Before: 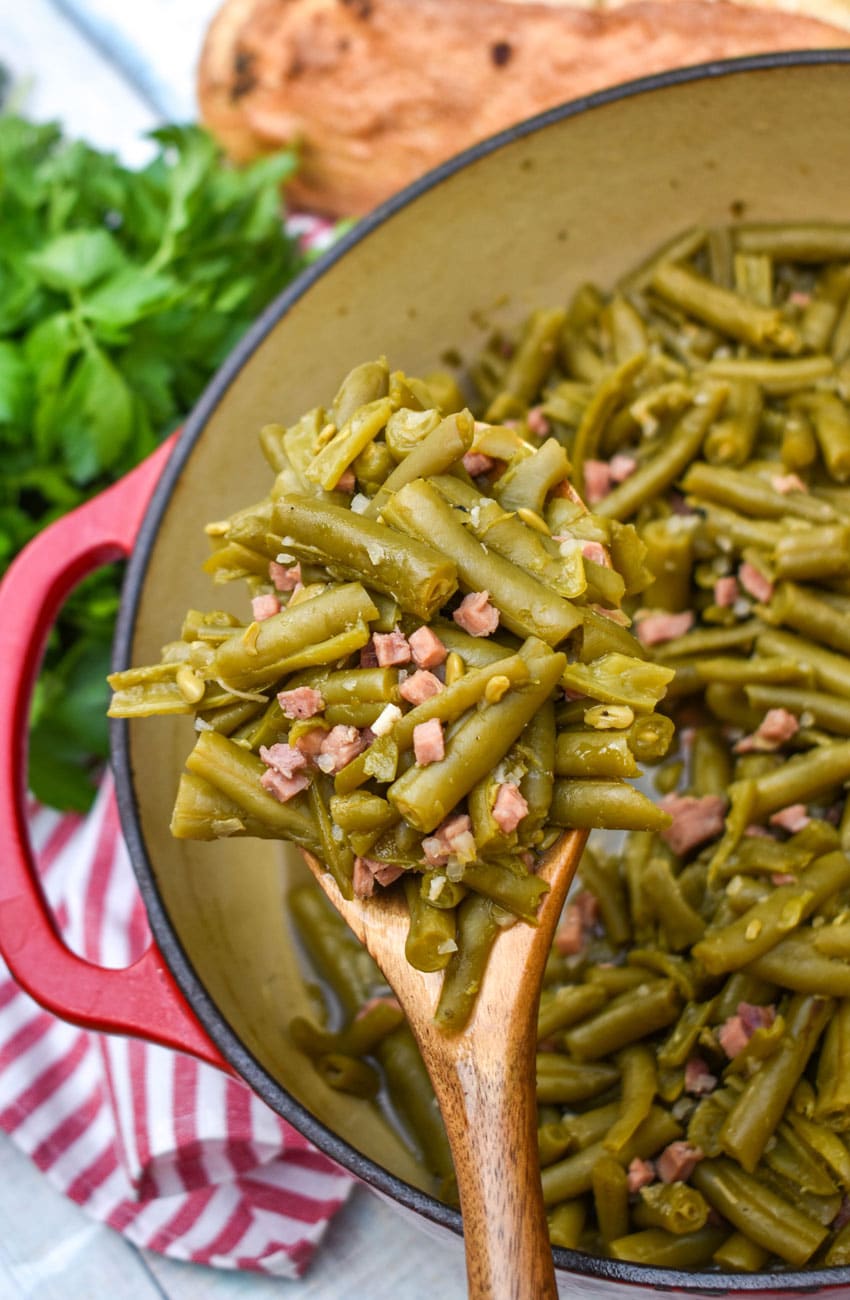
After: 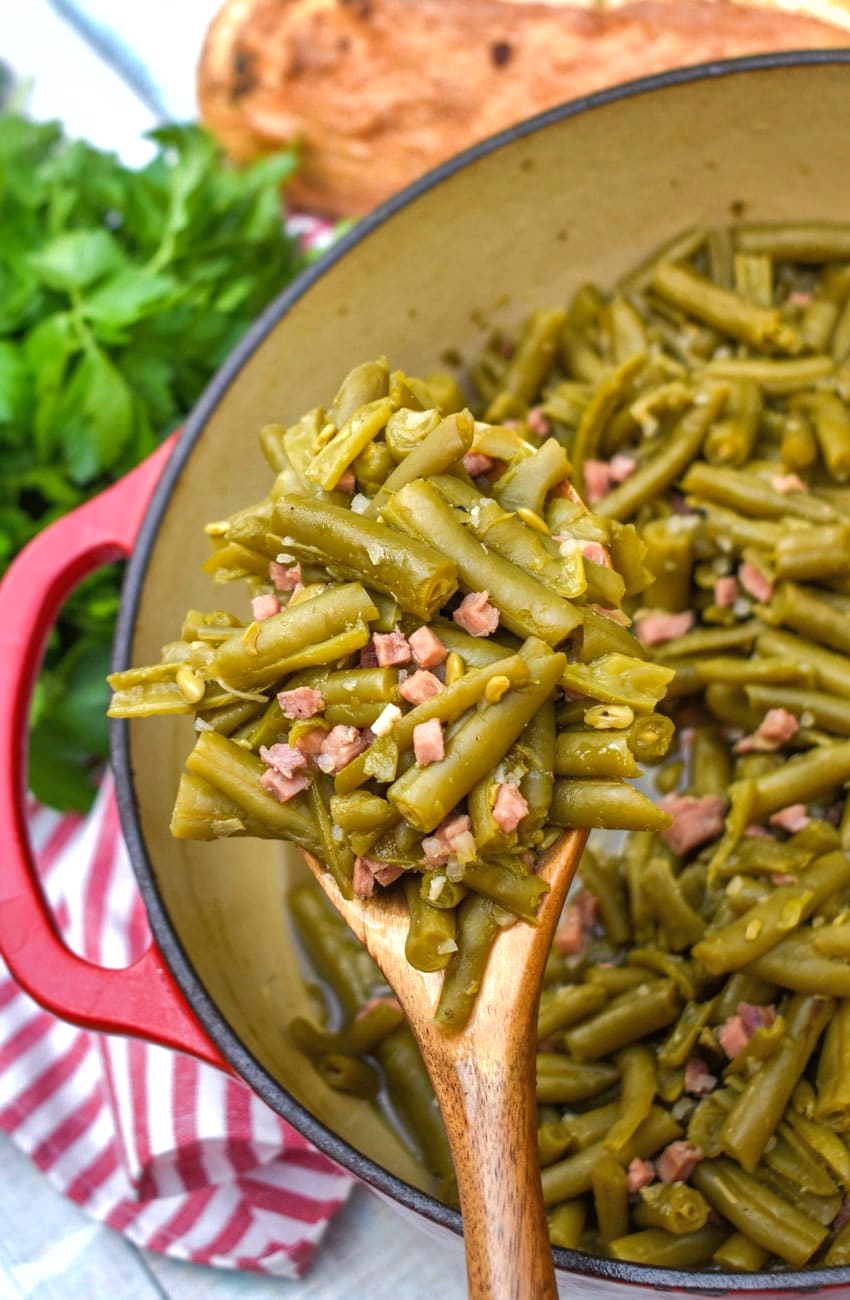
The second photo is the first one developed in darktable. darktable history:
tone equalizer: -8 EV -0.417 EV, -7 EV -0.413 EV, -6 EV -0.298 EV, -5 EV -0.223 EV, -3 EV 0.208 EV, -2 EV 0.362 EV, -1 EV 0.387 EV, +0 EV 0.432 EV
shadows and highlights: on, module defaults
exposure: exposure -0.111 EV, compensate highlight preservation false
